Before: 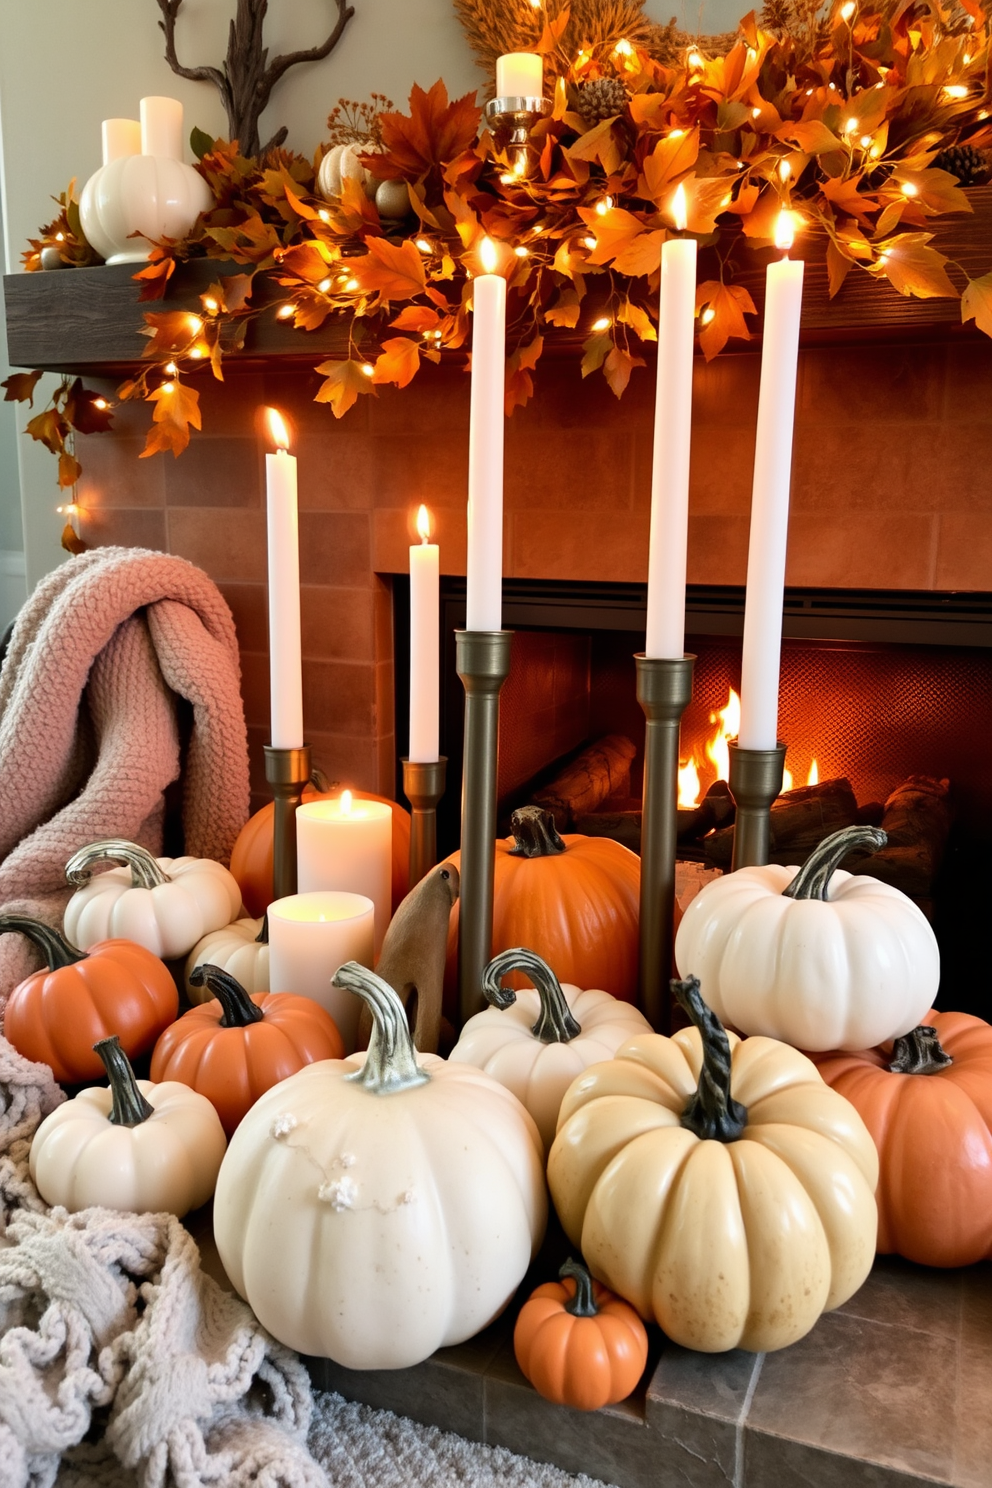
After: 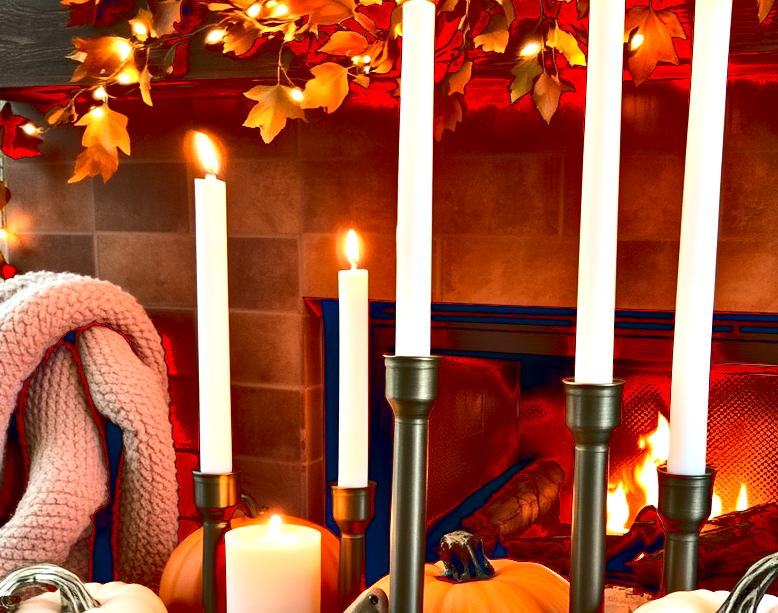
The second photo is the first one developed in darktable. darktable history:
tone curve: curves: ch0 [(0, 0) (0.003, 0.077) (0.011, 0.089) (0.025, 0.105) (0.044, 0.122) (0.069, 0.134) (0.1, 0.151) (0.136, 0.171) (0.177, 0.198) (0.224, 0.23) (0.277, 0.273) (0.335, 0.343) (0.399, 0.422) (0.468, 0.508) (0.543, 0.601) (0.623, 0.695) (0.709, 0.782) (0.801, 0.866) (0.898, 0.934) (1, 1)], color space Lab, linked channels, preserve colors none
crop: left 7.17%, top 18.484%, right 14.345%, bottom 40.27%
contrast equalizer: octaves 7, y [[0.6 ×6], [0.55 ×6], [0 ×6], [0 ×6], [0 ×6]]
haze removal: adaptive false
